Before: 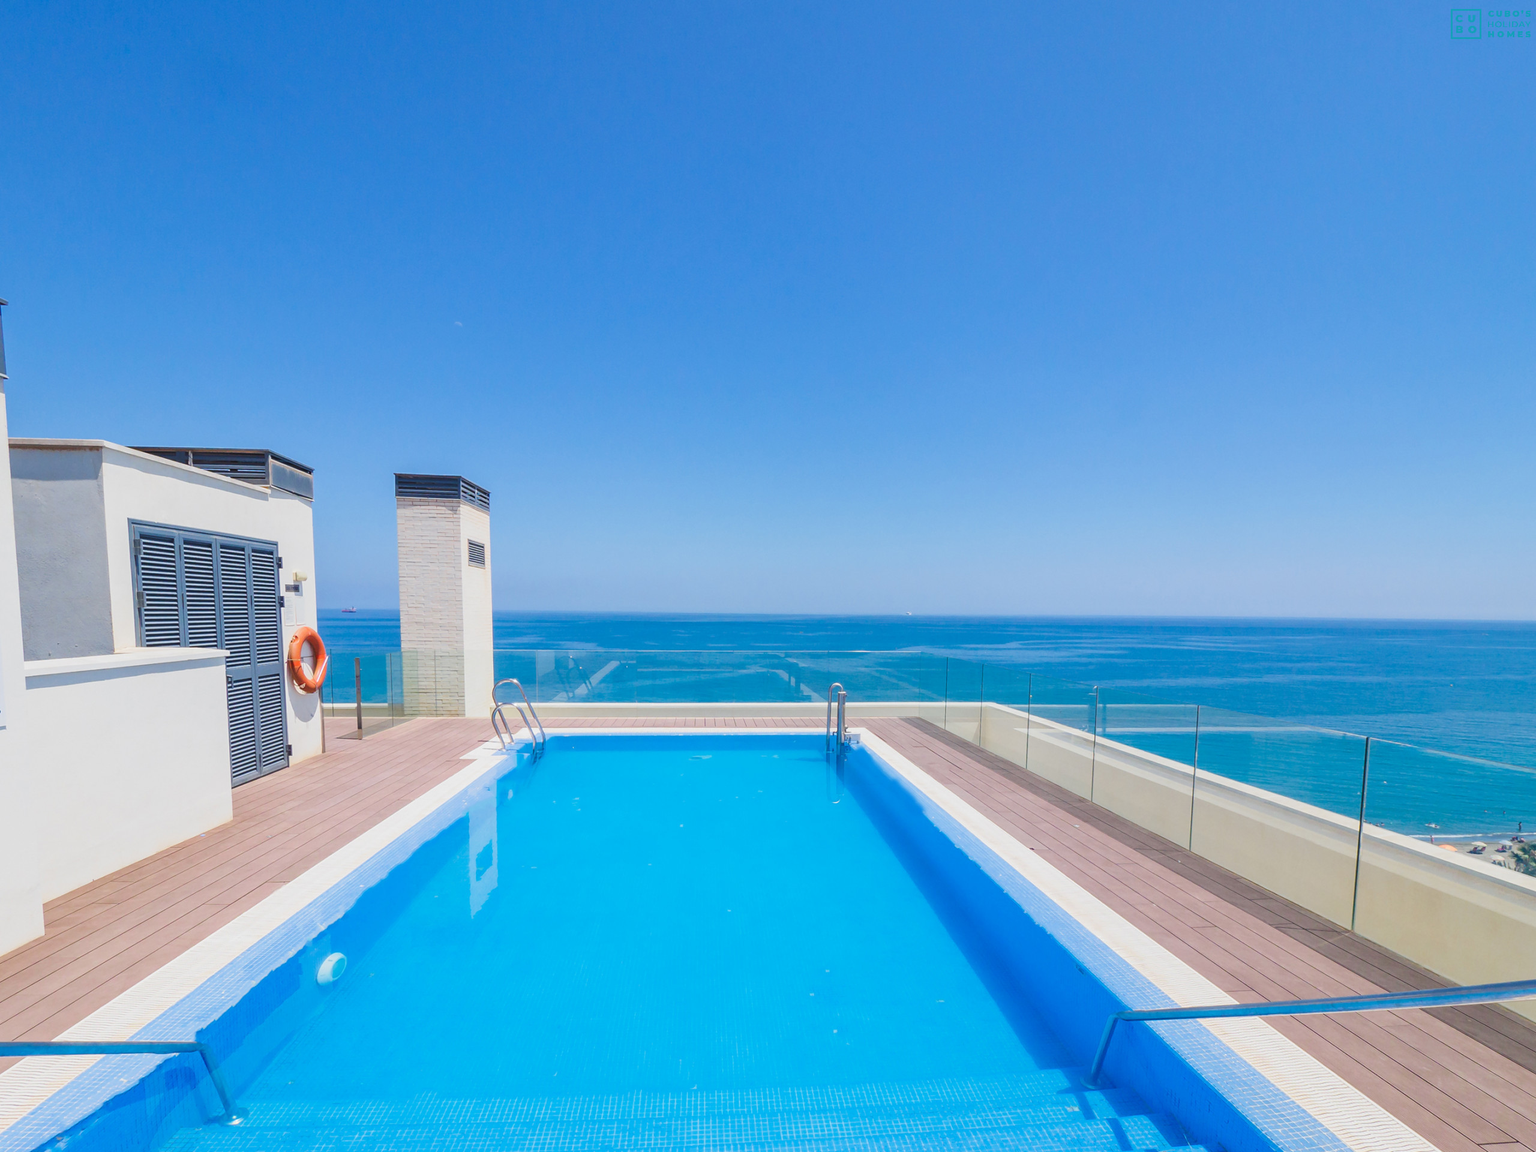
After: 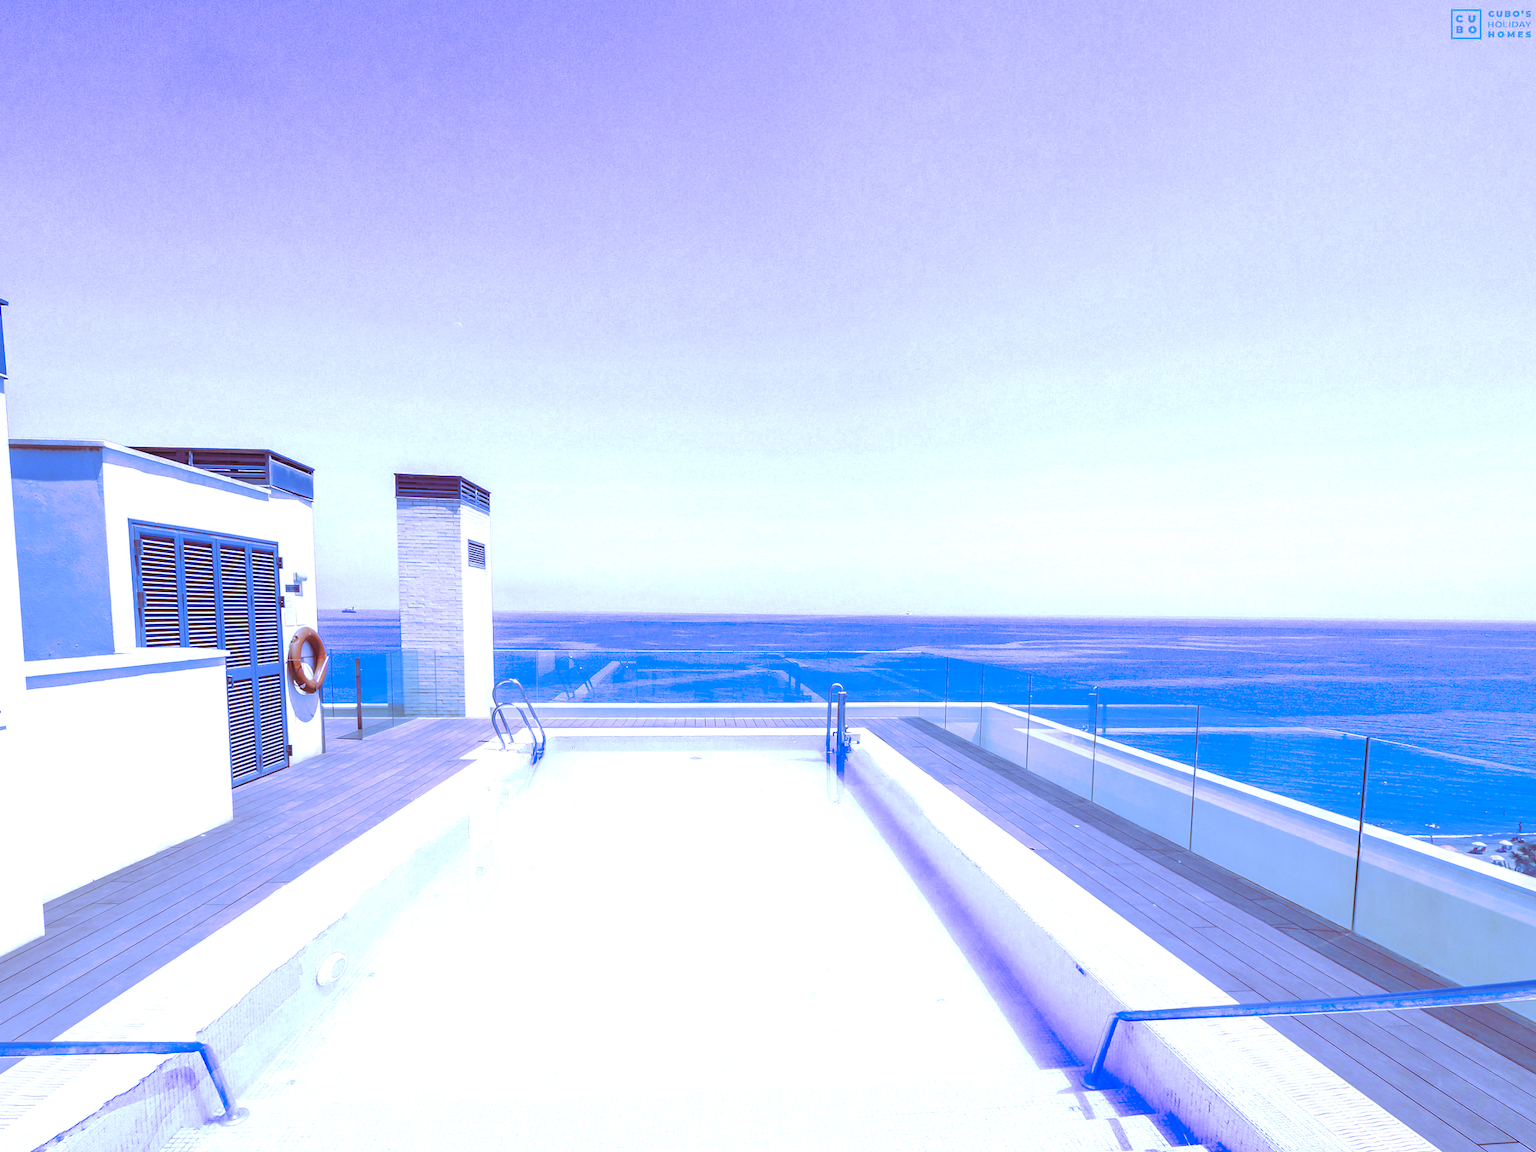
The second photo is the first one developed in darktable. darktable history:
contrast equalizer: y [[0.518, 0.517, 0.501, 0.5, 0.5, 0.5], [0.5 ×6], [0.5 ×6], [0 ×6], [0 ×6]]
white balance: red 0.766, blue 1.537
split-toning: highlights › hue 298.8°, highlights › saturation 0.73, compress 41.76%
